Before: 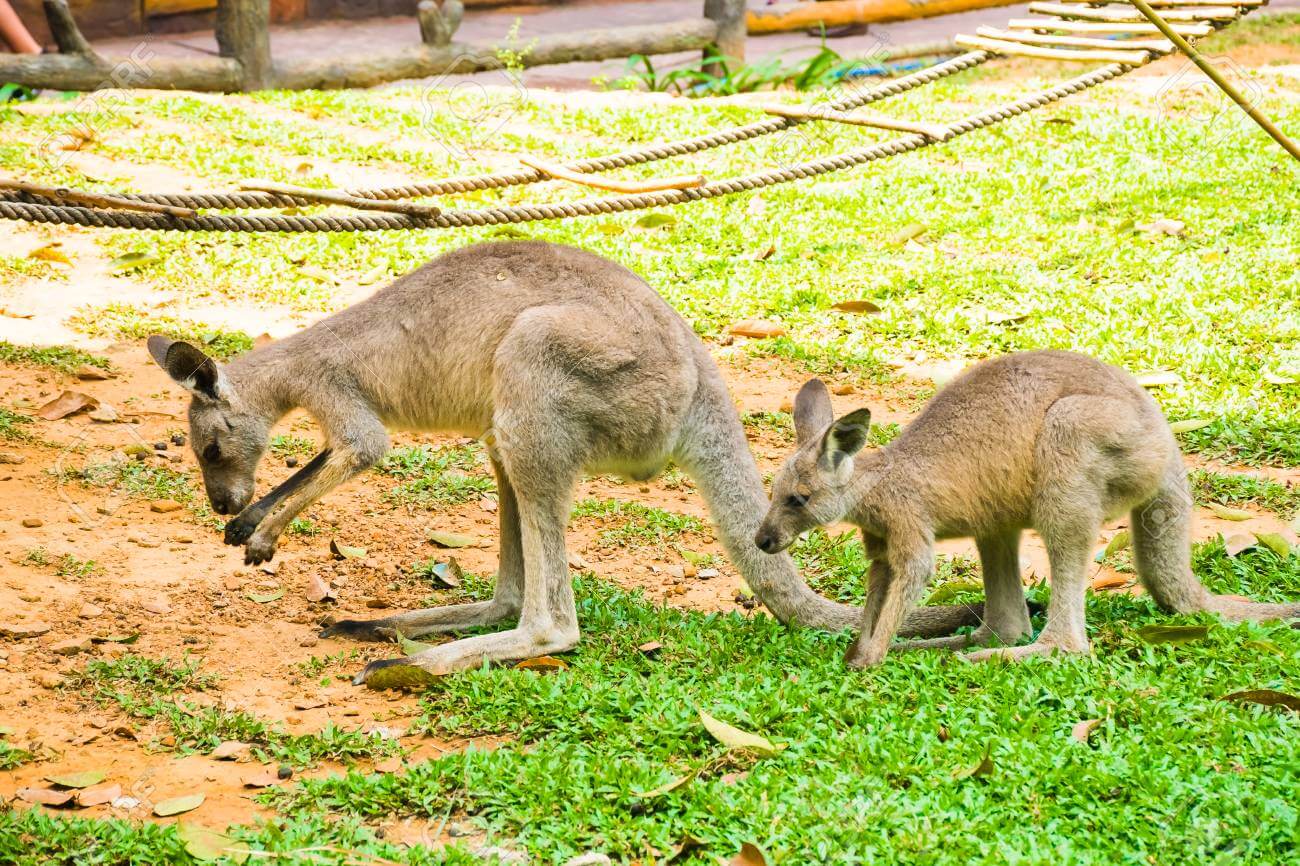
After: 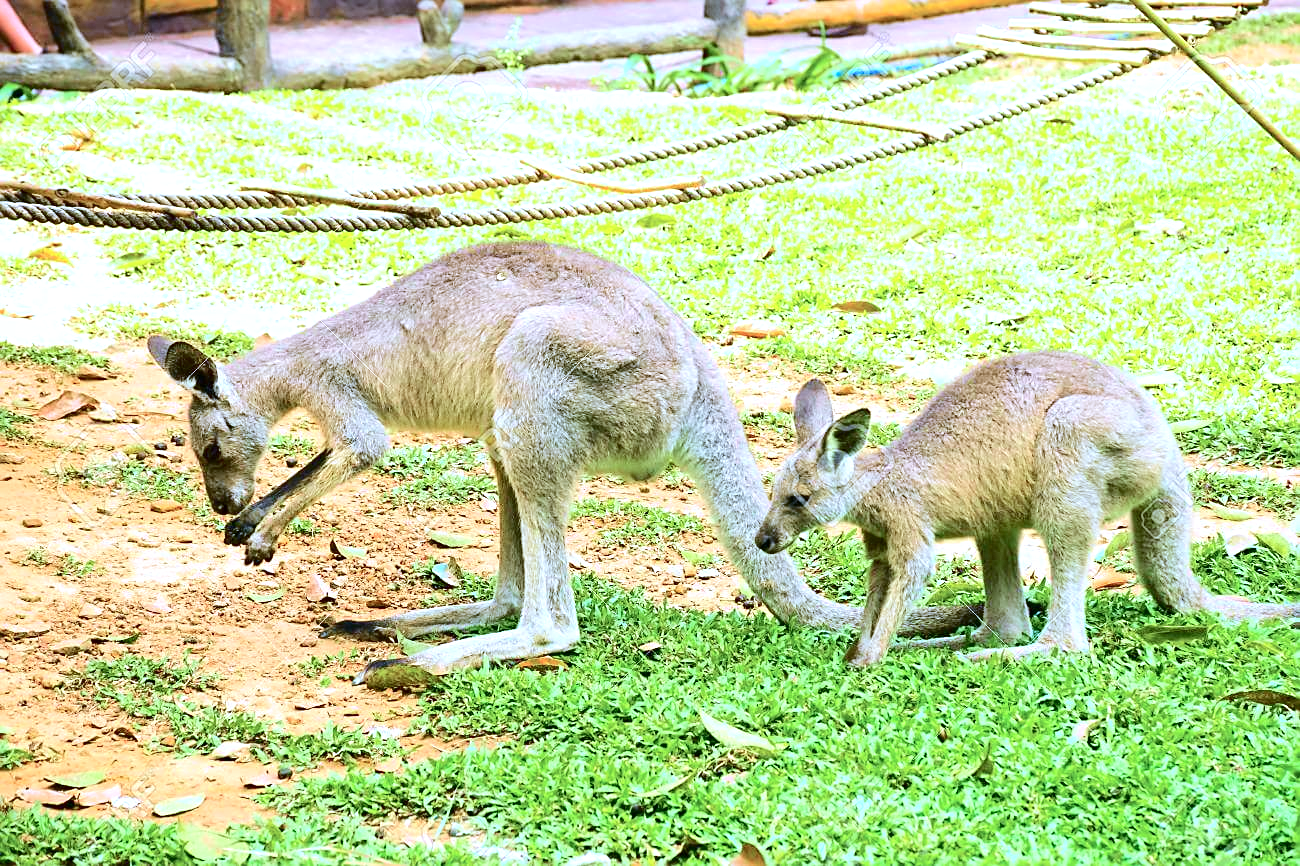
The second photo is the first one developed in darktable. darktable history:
white balance: red 0.871, blue 1.249
sharpen: on, module defaults
tone curve: curves: ch0 [(0, 0) (0.033, 0.016) (0.171, 0.127) (0.33, 0.331) (0.432, 0.475) (0.601, 0.665) (0.843, 0.876) (1, 1)]; ch1 [(0, 0) (0.339, 0.349) (0.445, 0.42) (0.476, 0.47) (0.501, 0.499) (0.516, 0.525) (0.548, 0.563) (0.584, 0.633) (0.728, 0.746) (1, 1)]; ch2 [(0, 0) (0.327, 0.324) (0.417, 0.44) (0.46, 0.453) (0.502, 0.498) (0.517, 0.524) (0.53, 0.554) (0.579, 0.599) (0.745, 0.704) (1, 1)], color space Lab, independent channels, preserve colors none
exposure: black level correction 0, exposure 0.5 EV, compensate exposure bias true, compensate highlight preservation false
rotate and perspective: automatic cropping original format, crop left 0, crop top 0
